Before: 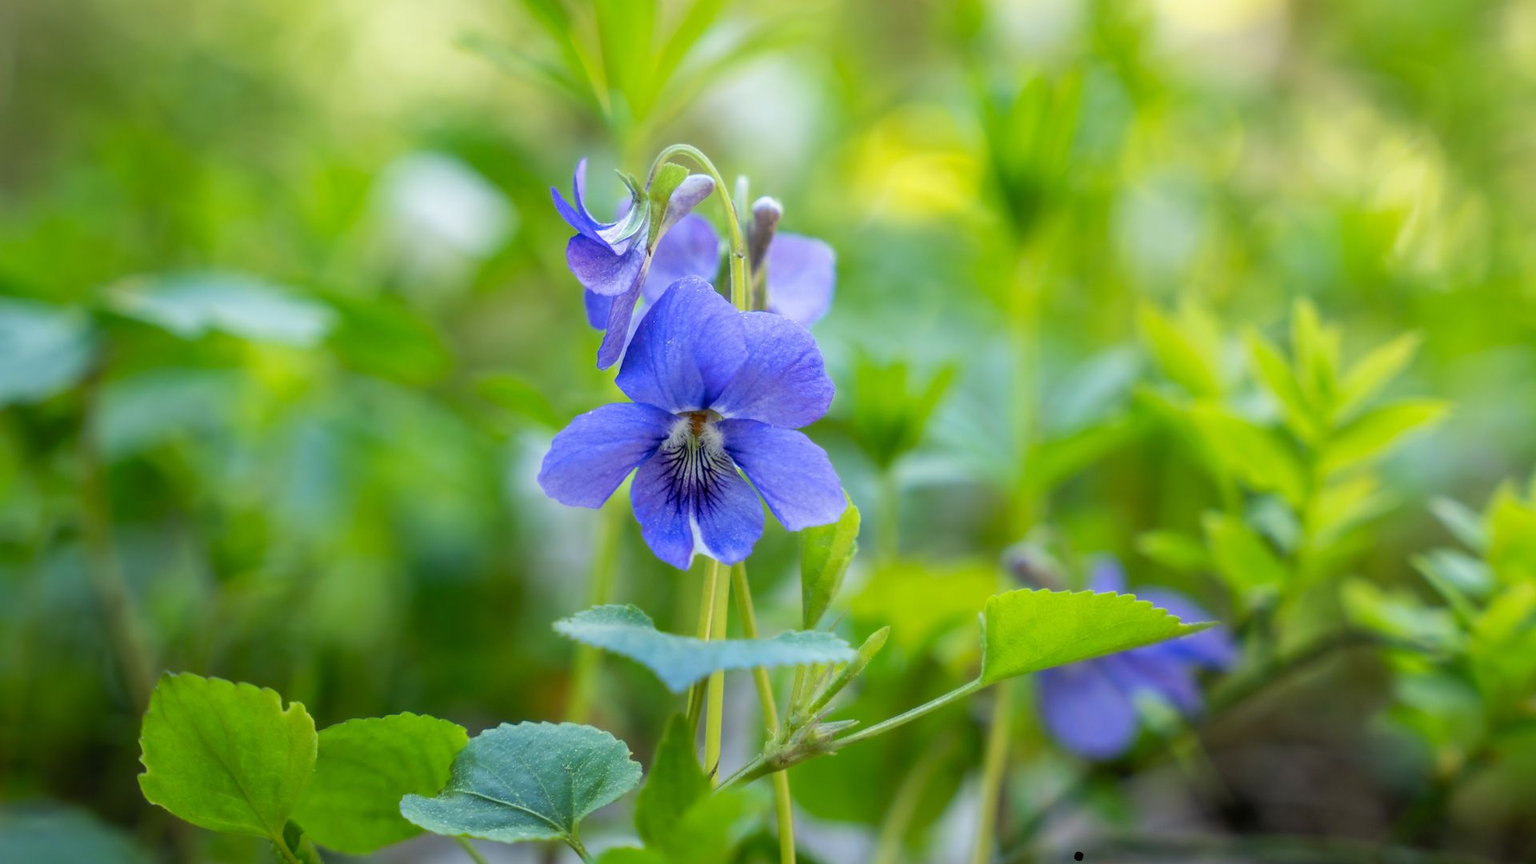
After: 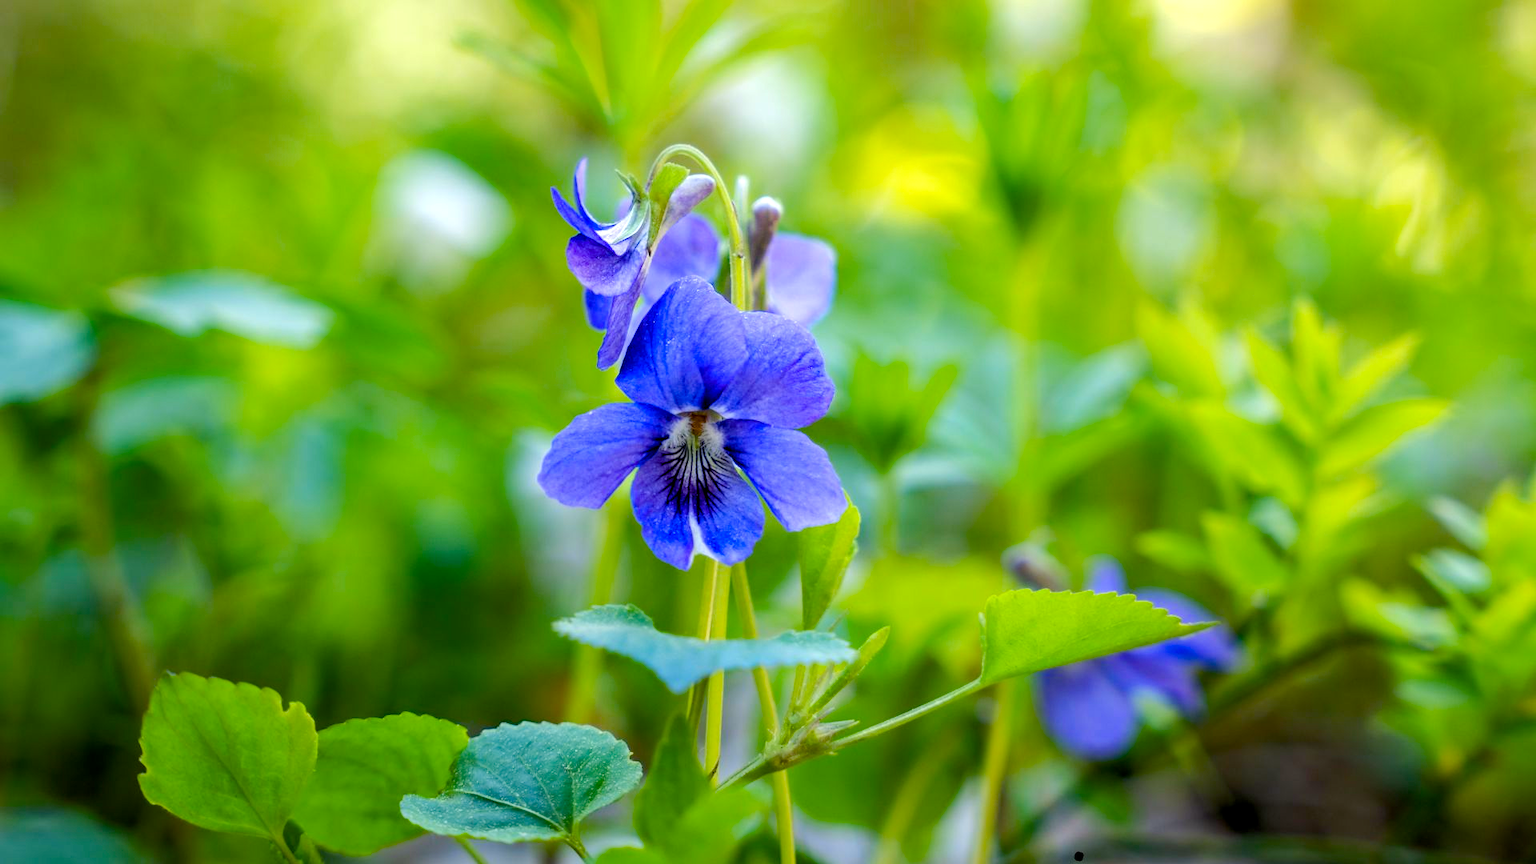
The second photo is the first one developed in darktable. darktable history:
haze removal: compatibility mode true, adaptive false
color balance rgb: global offset › luminance -0.51%, perceptual saturation grading › global saturation 27.53%, perceptual saturation grading › highlights -25%, perceptual saturation grading › shadows 25%, perceptual brilliance grading › highlights 6.62%, perceptual brilliance grading › mid-tones 17.07%, perceptual brilliance grading › shadows -5.23%
